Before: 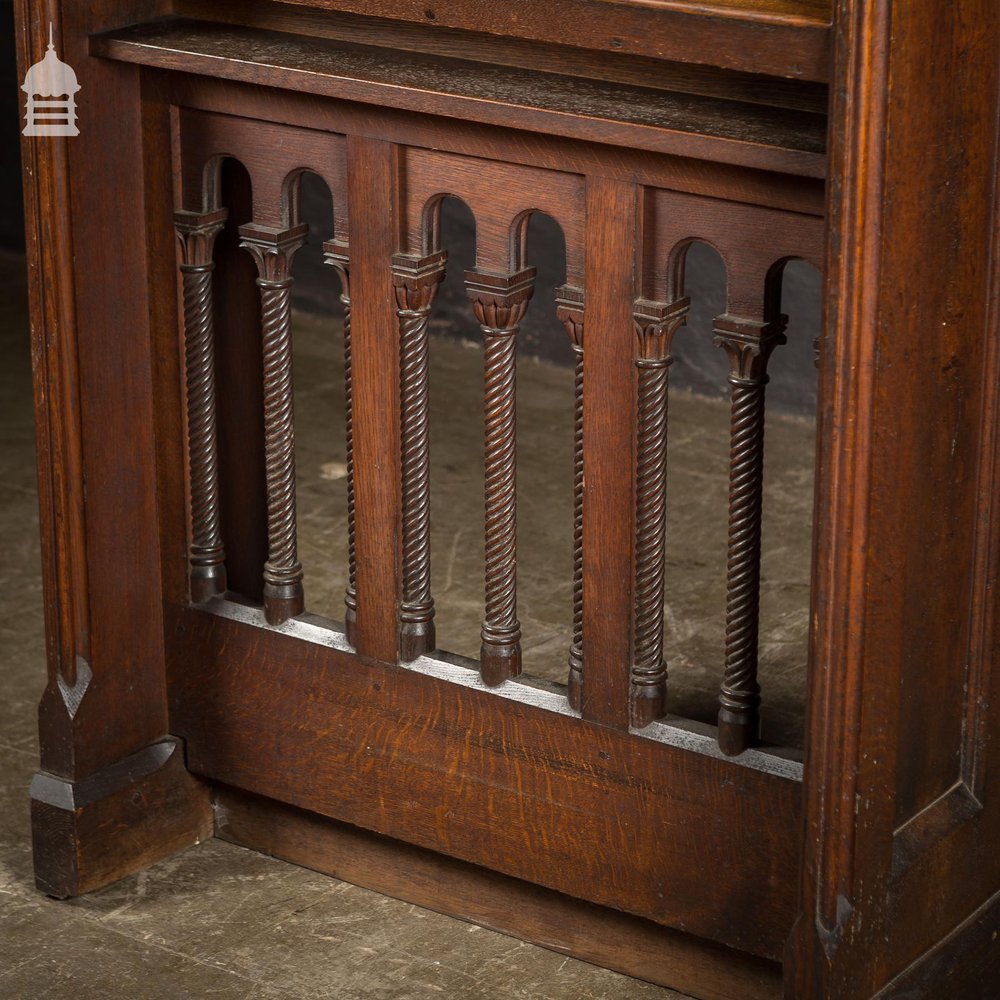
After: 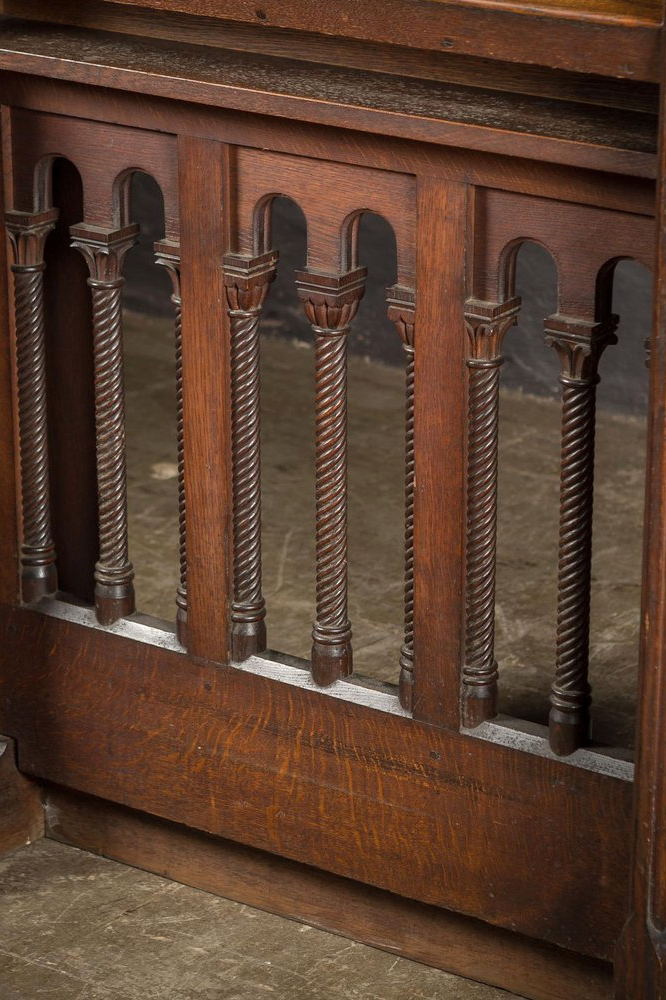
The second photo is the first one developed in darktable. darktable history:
crop: left 16.925%, right 16.402%
shadows and highlights: shadows 30
